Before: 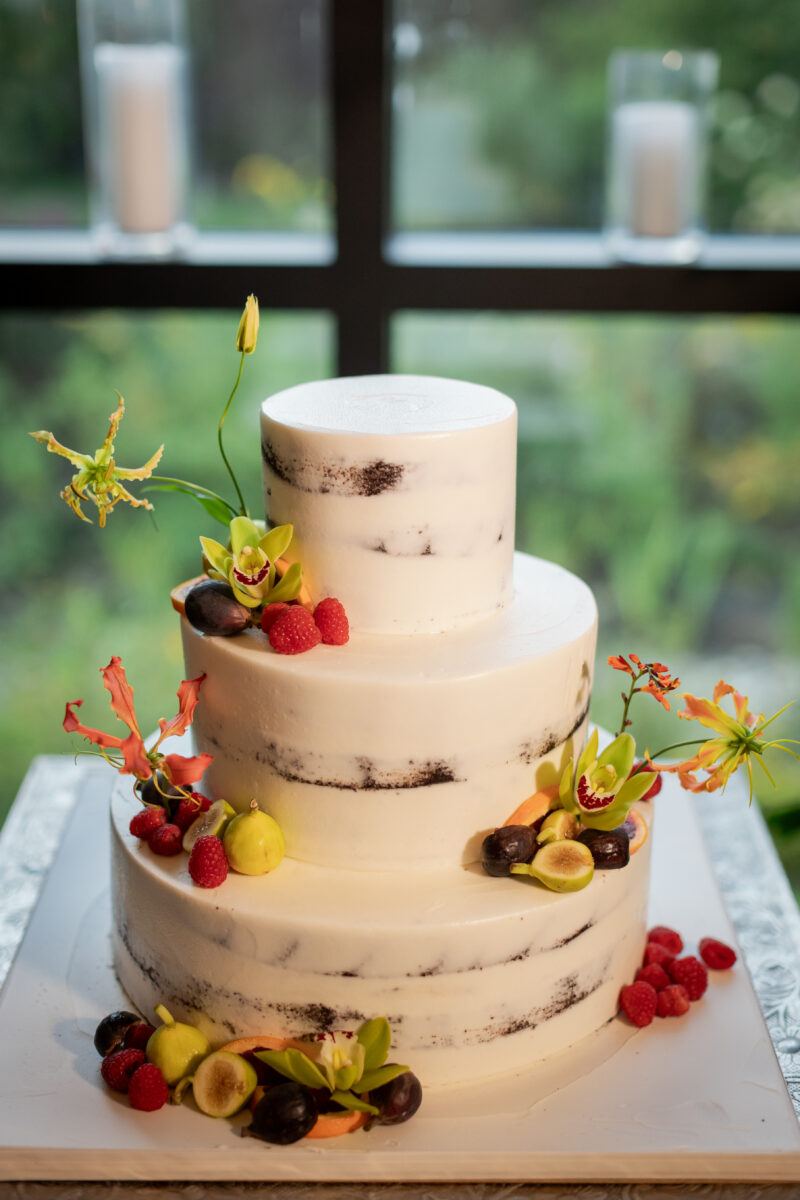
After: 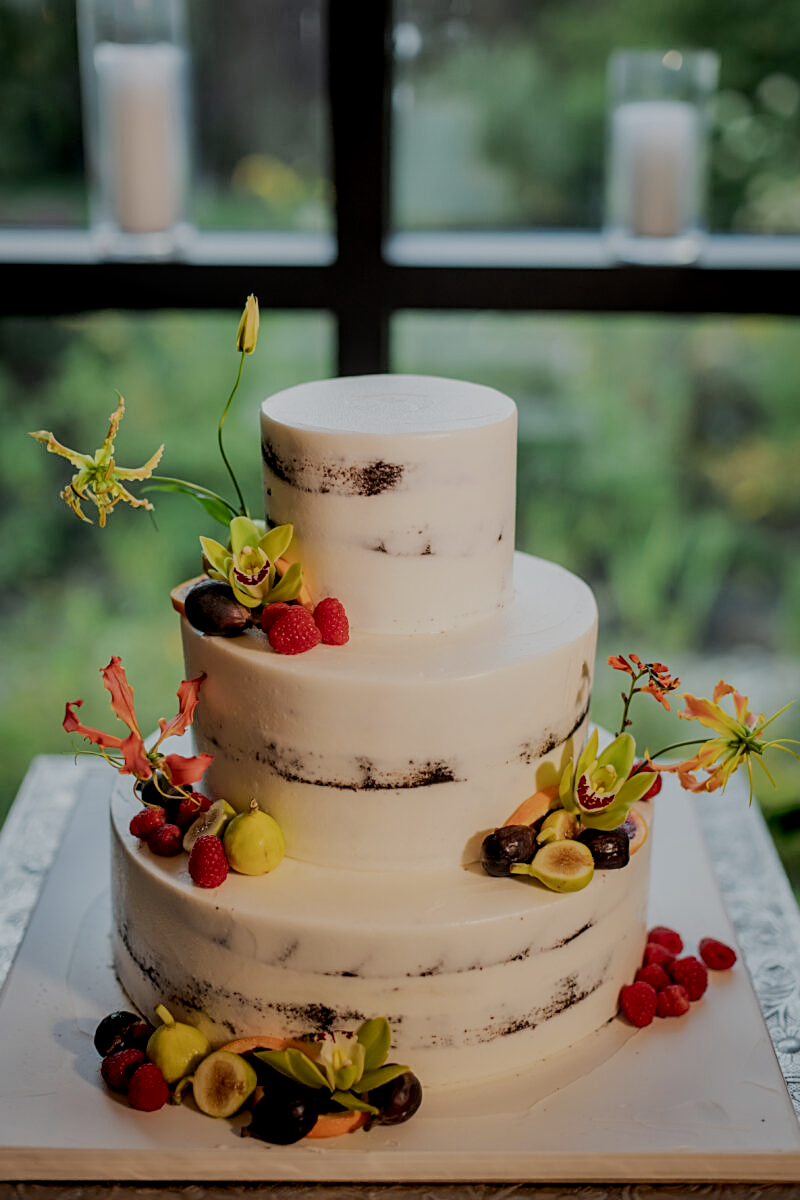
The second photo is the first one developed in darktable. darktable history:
filmic rgb: black relative exposure -7.65 EV, white relative exposure 4.56 EV, hardness 3.61
contrast brightness saturation: contrast 0.07
levels: levels [0, 0.478, 1]
exposure: black level correction 0, exposure -0.766 EV, compensate highlight preservation false
sharpen: on, module defaults
local contrast: on, module defaults
